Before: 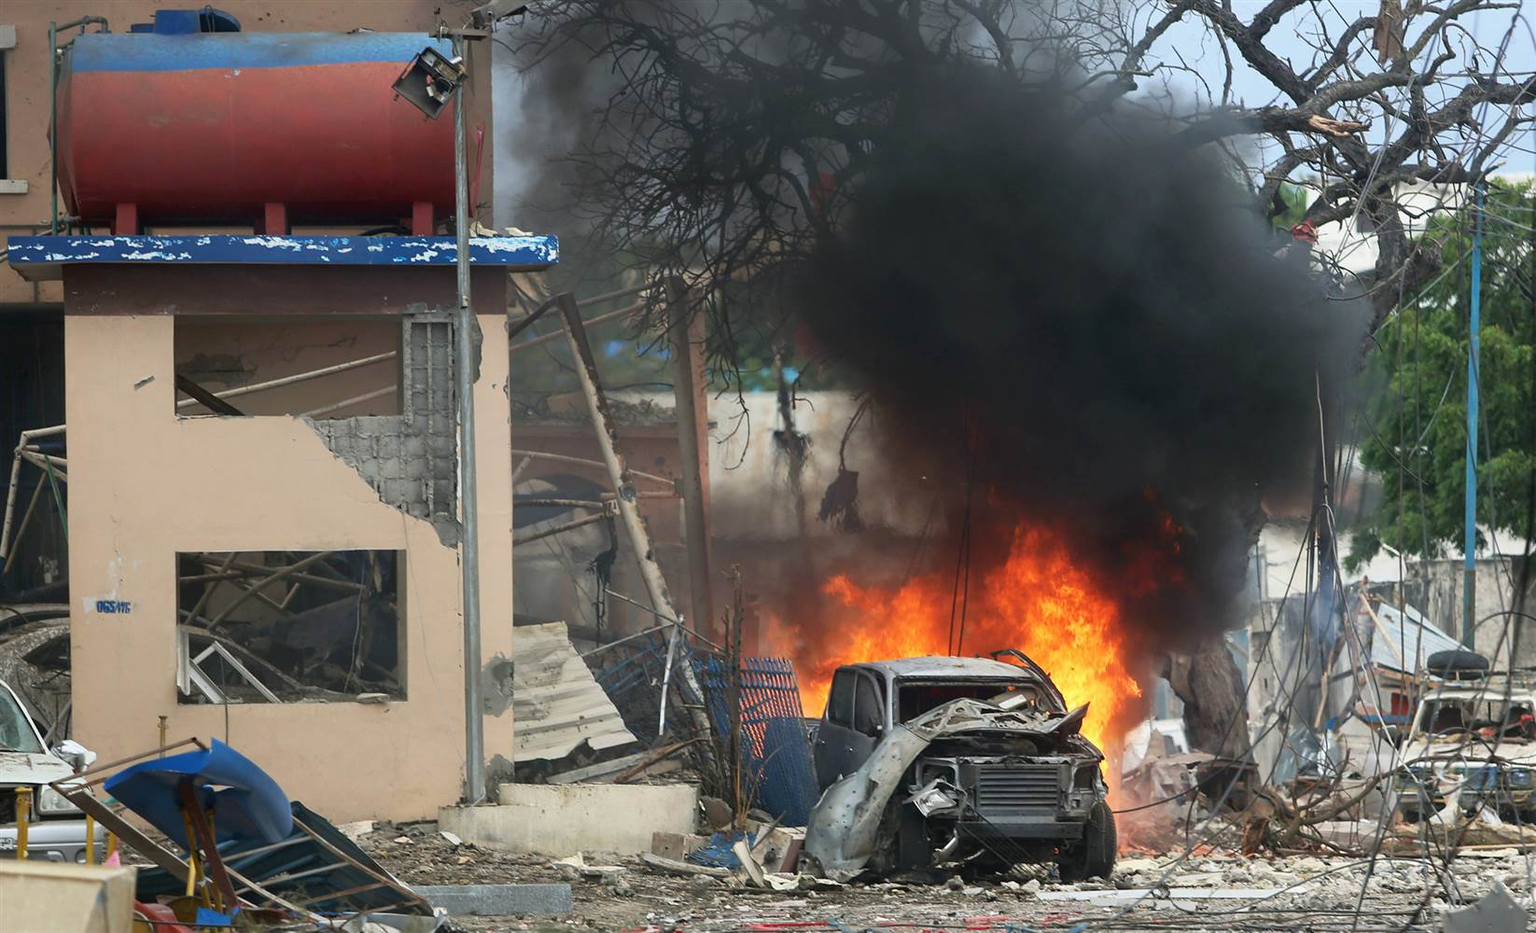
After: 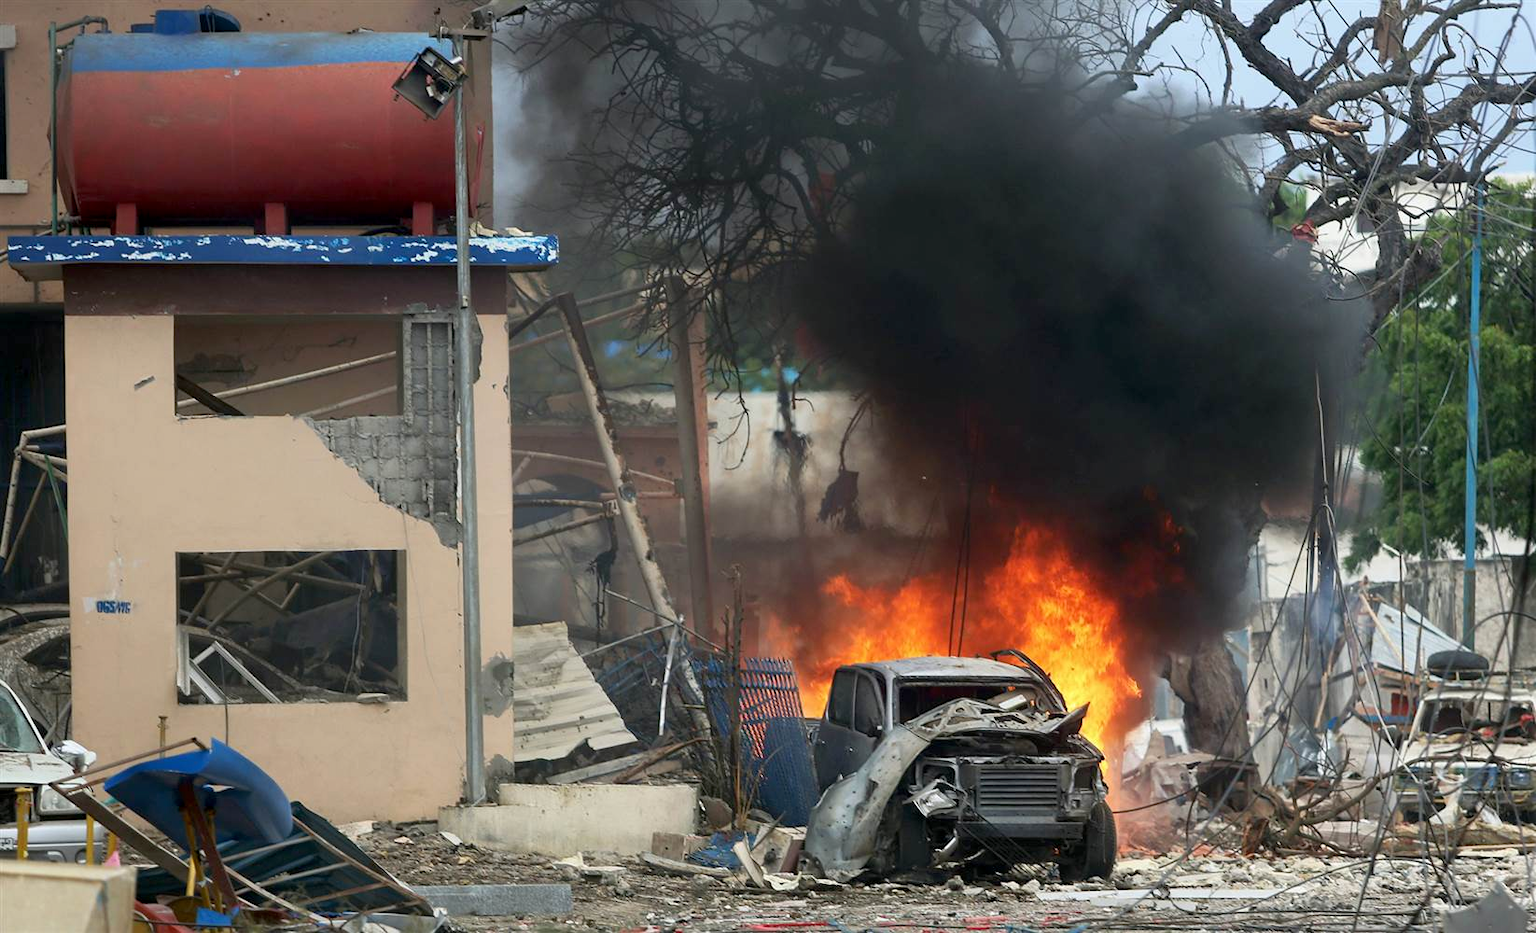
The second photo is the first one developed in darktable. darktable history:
exposure: black level correction 0.005, exposure 0.002 EV, compensate highlight preservation false
